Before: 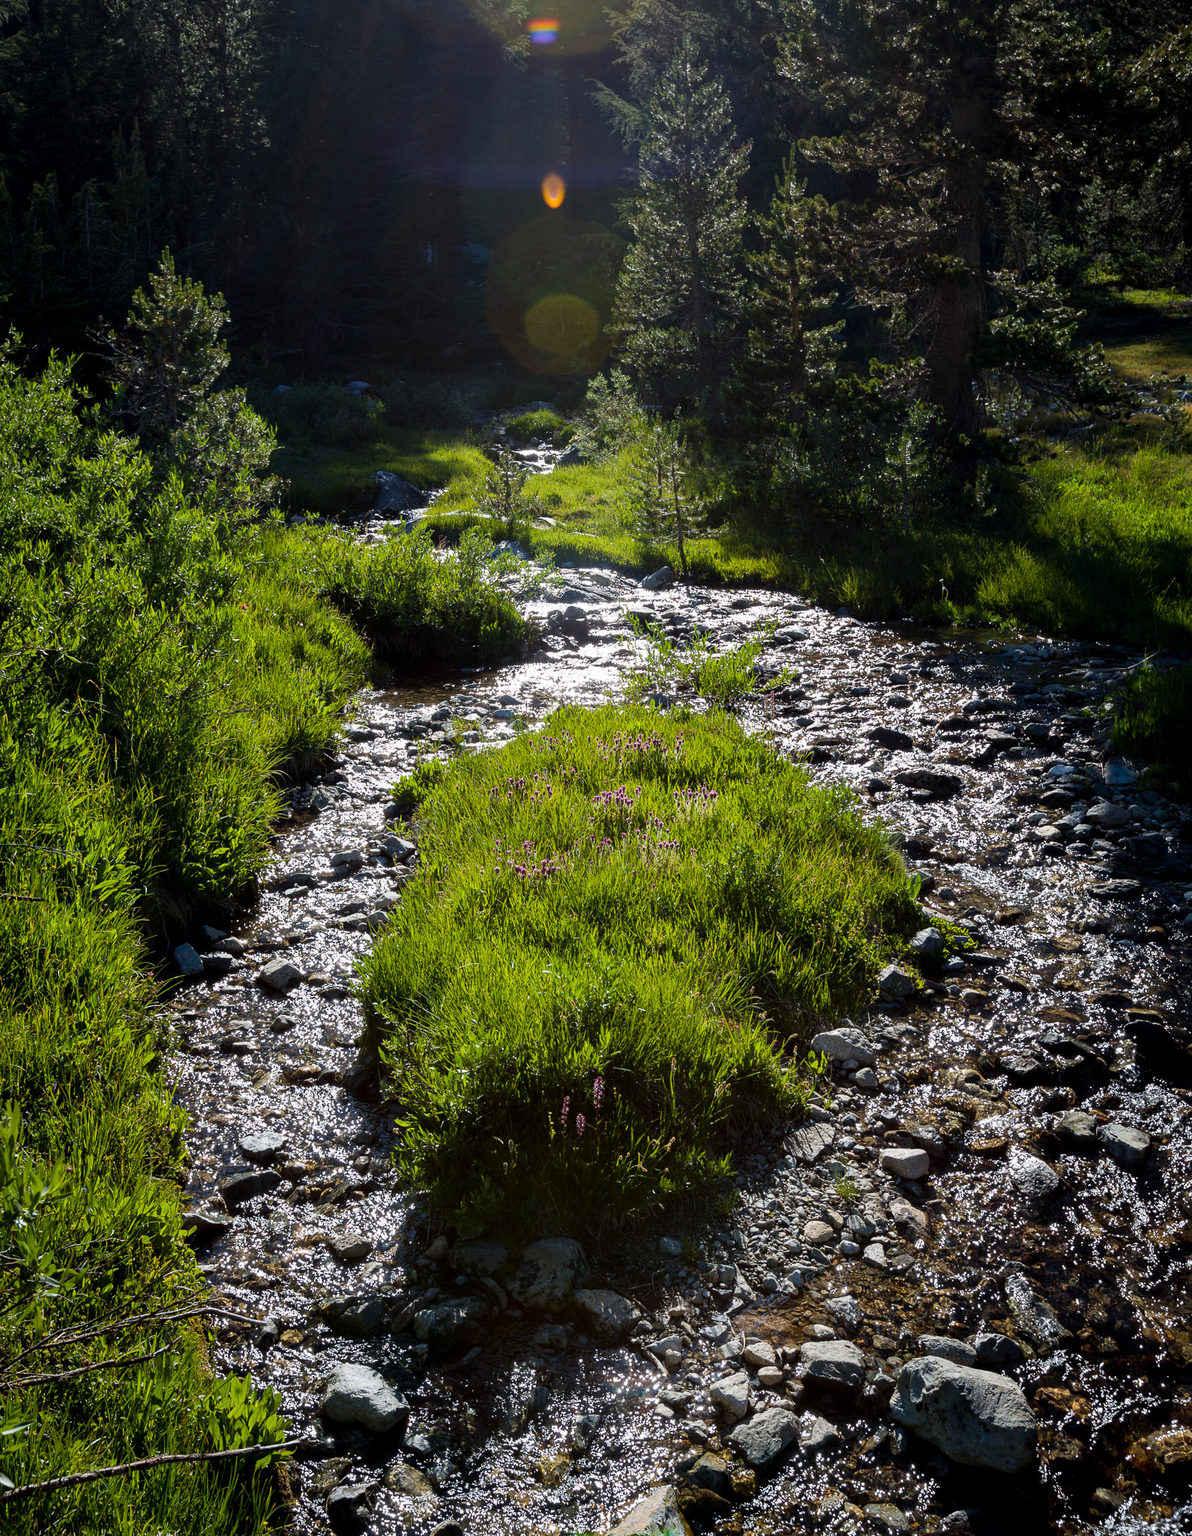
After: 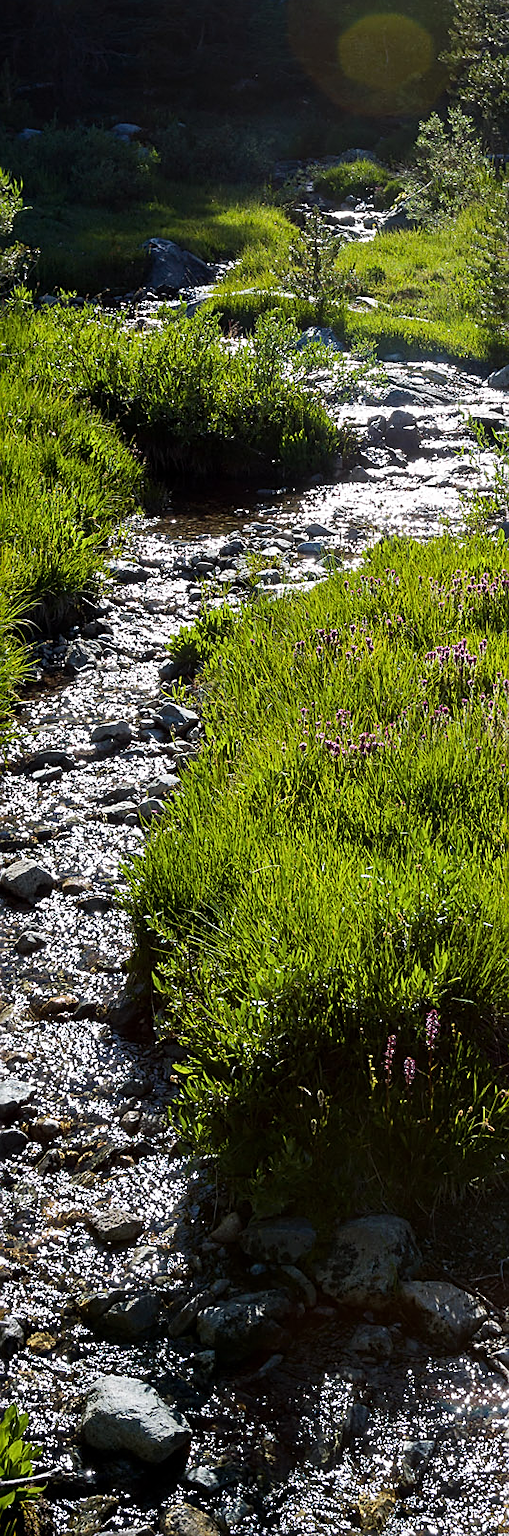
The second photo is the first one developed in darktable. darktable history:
crop and rotate: left 21.77%, top 18.528%, right 44.676%, bottom 2.997%
sharpen: on, module defaults
